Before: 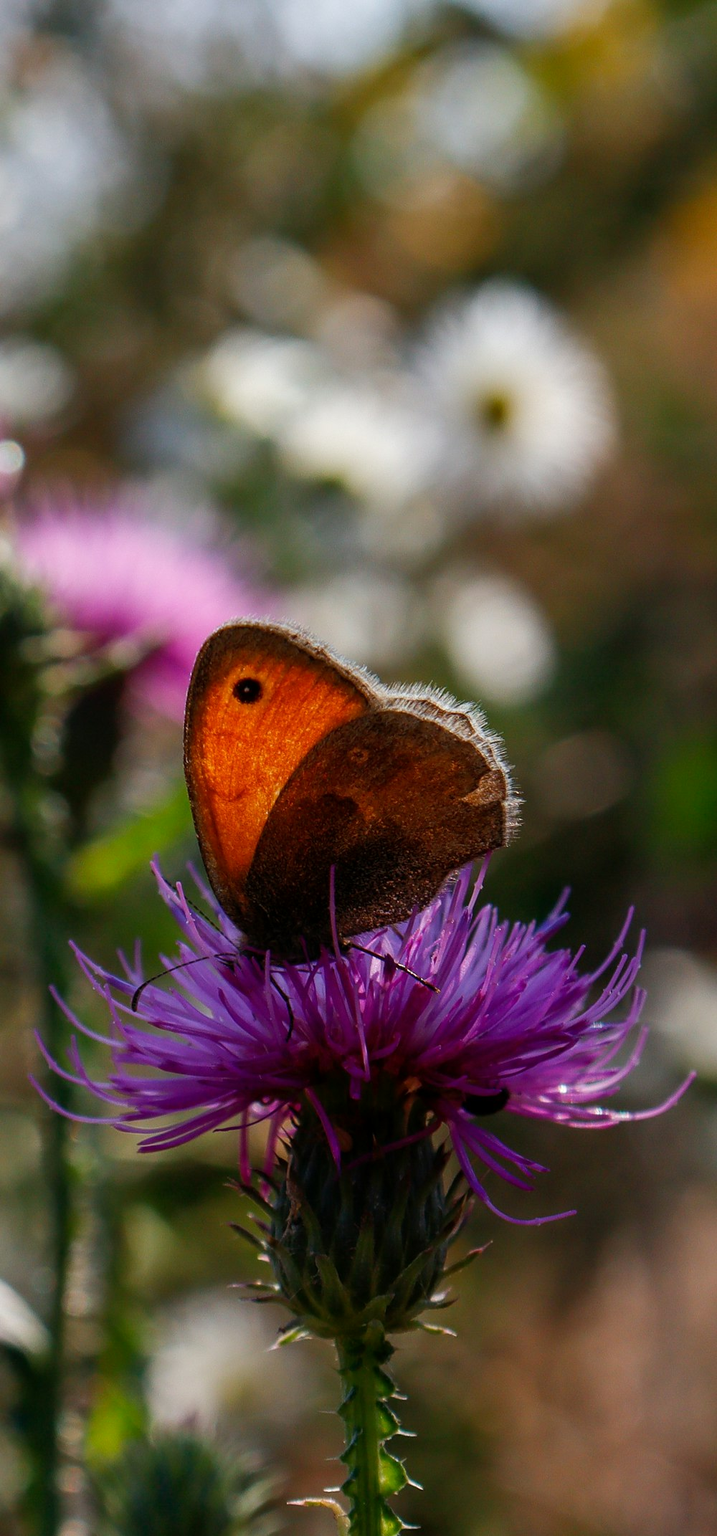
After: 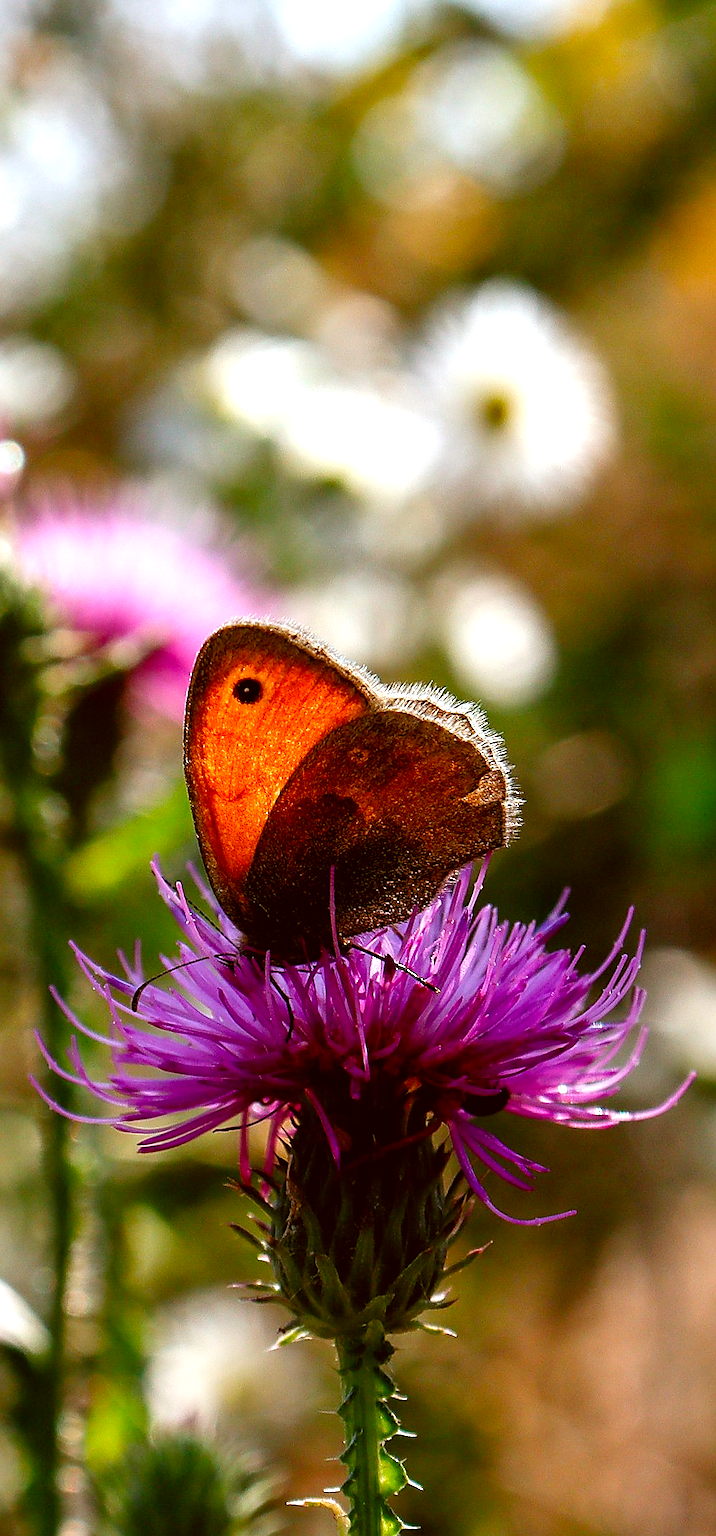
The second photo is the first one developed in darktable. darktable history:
tone curve: curves: ch0 [(0, 0) (0.08, 0.056) (0.4, 0.4) (0.6, 0.612) (0.92, 0.924) (1, 1)], preserve colors none
exposure: black level correction 0.001, exposure 1 EV, compensate highlight preservation false
color correction: highlights a* -0.531, highlights b* 0.16, shadows a* 4.42, shadows b* 20.86
sharpen: radius 1.349, amount 1.257, threshold 0.739
